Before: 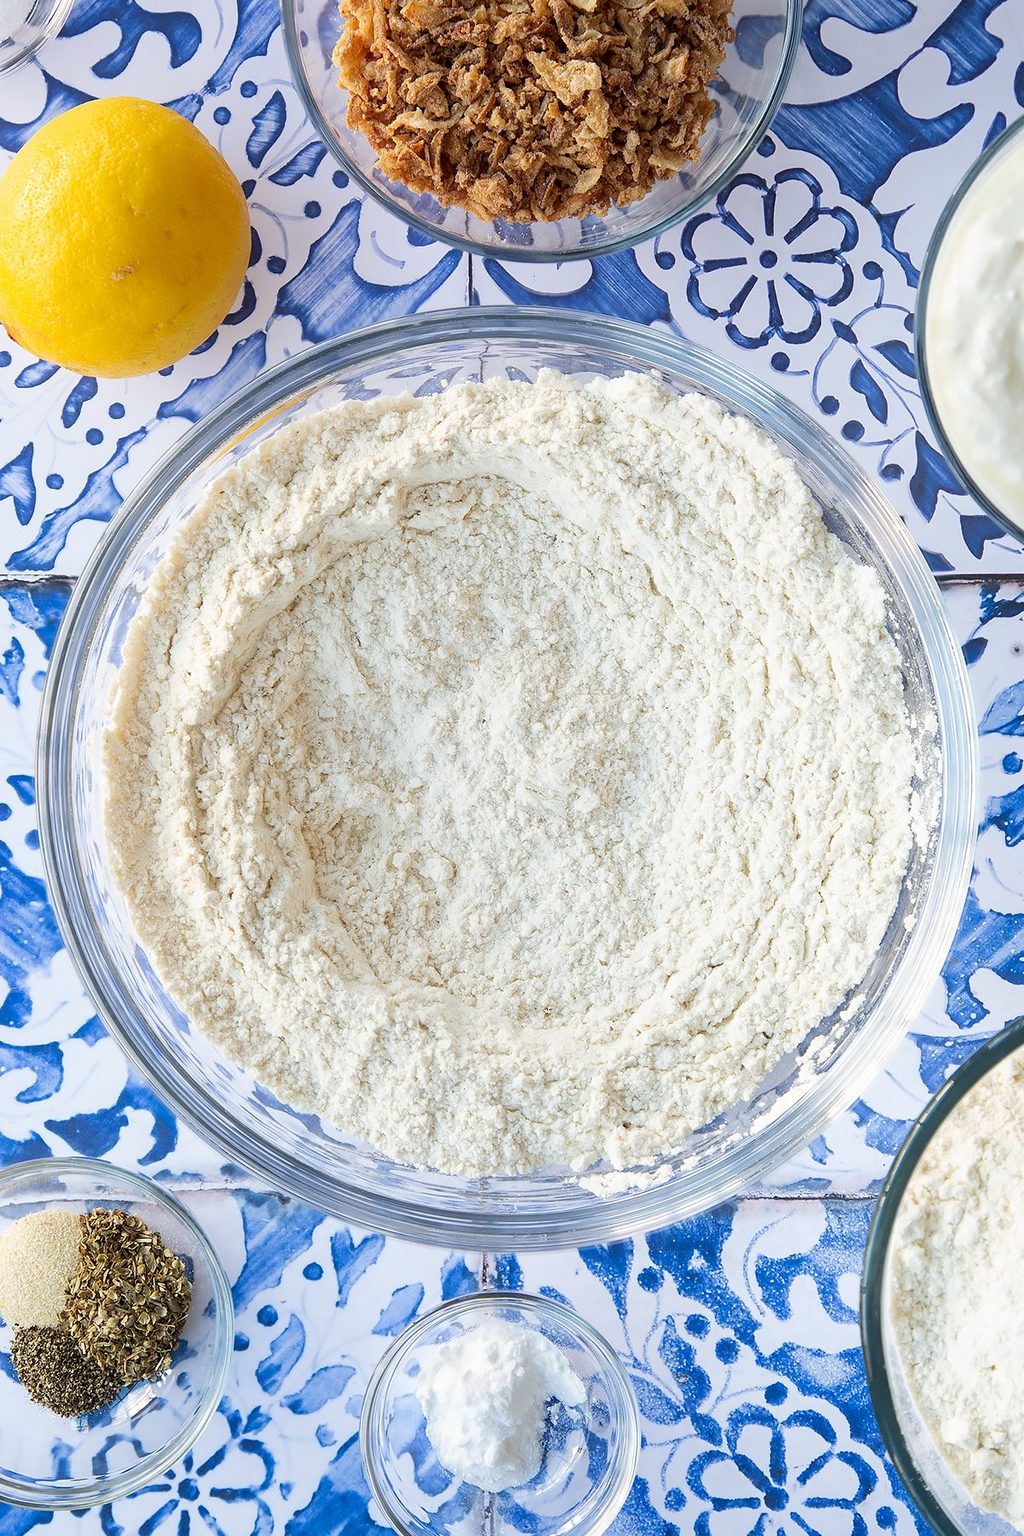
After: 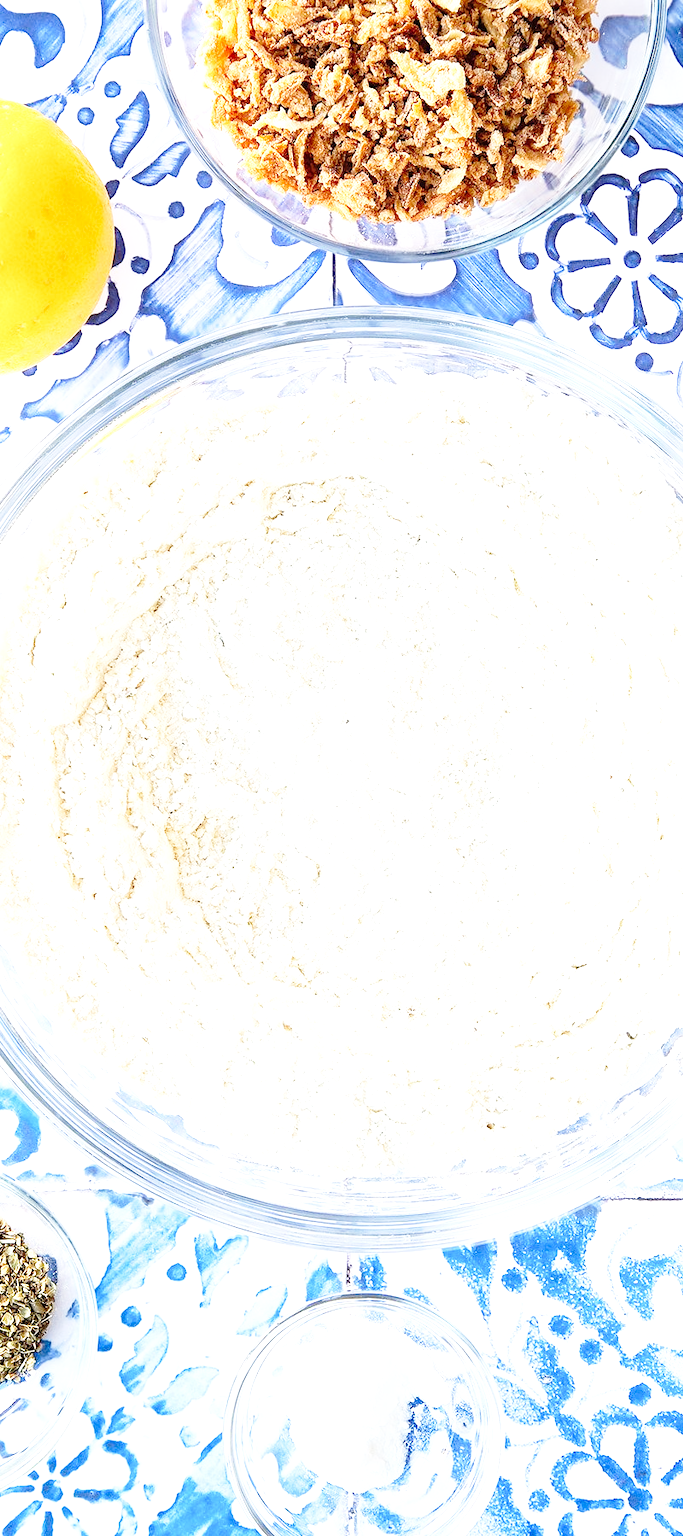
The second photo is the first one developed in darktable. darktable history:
exposure: black level correction 0, exposure 1.2 EV, compensate exposure bias true, compensate highlight preservation false
base curve: curves: ch0 [(0, 0) (0.028, 0.03) (0.121, 0.232) (0.46, 0.748) (0.859, 0.968) (1, 1)], preserve colors none
crop and rotate: left 13.361%, right 19.97%
